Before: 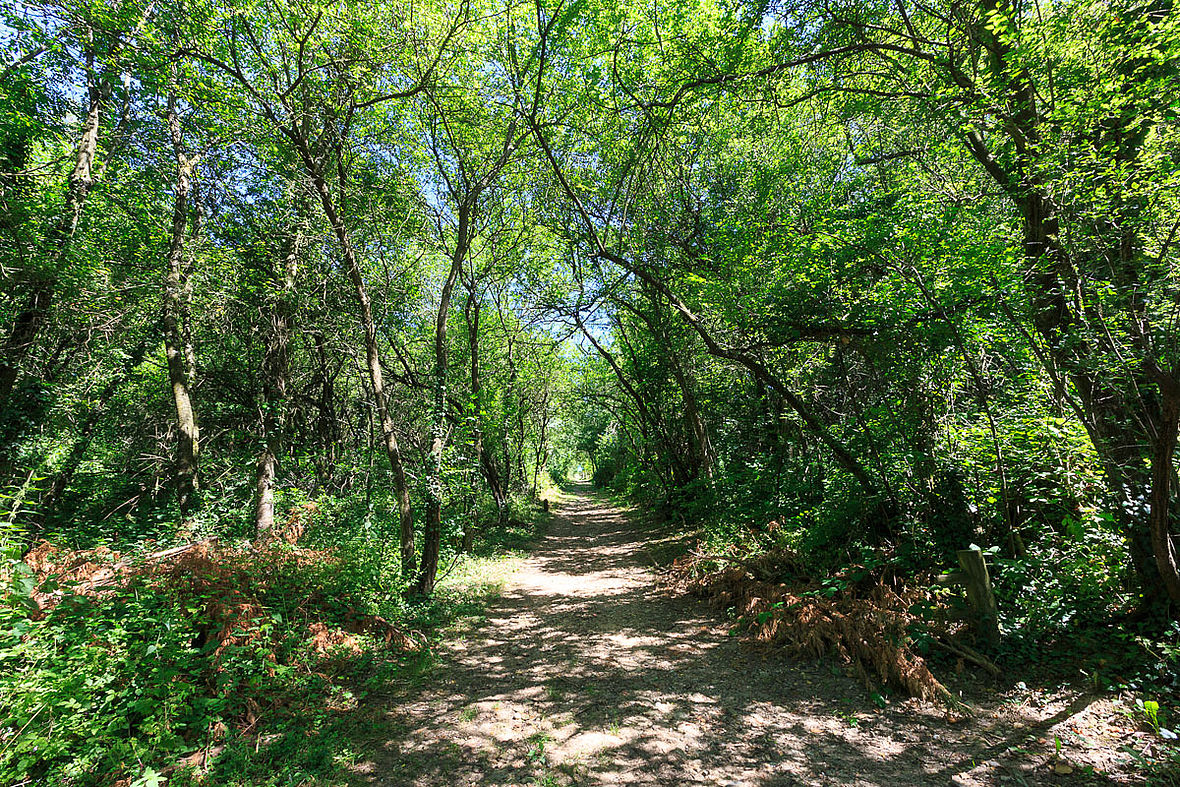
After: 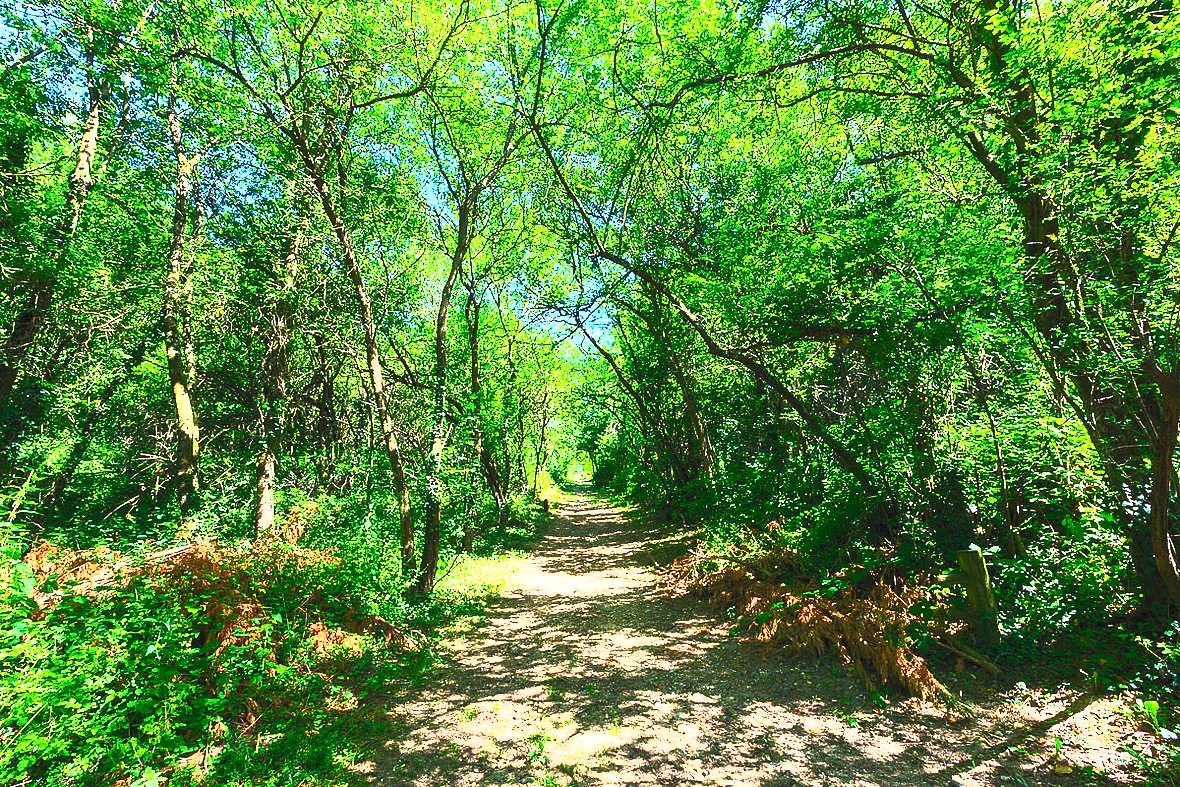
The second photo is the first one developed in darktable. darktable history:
contrast brightness saturation: contrast 1, brightness 1, saturation 1
tone curve: curves: ch0 [(0, 0) (0.003, 0.003) (0.011, 0.011) (0.025, 0.025) (0.044, 0.044) (0.069, 0.069) (0.1, 0.099) (0.136, 0.135) (0.177, 0.176) (0.224, 0.223) (0.277, 0.275) (0.335, 0.333) (0.399, 0.396) (0.468, 0.465) (0.543, 0.546) (0.623, 0.625) (0.709, 0.711) (0.801, 0.802) (0.898, 0.898) (1, 1)], preserve colors none
